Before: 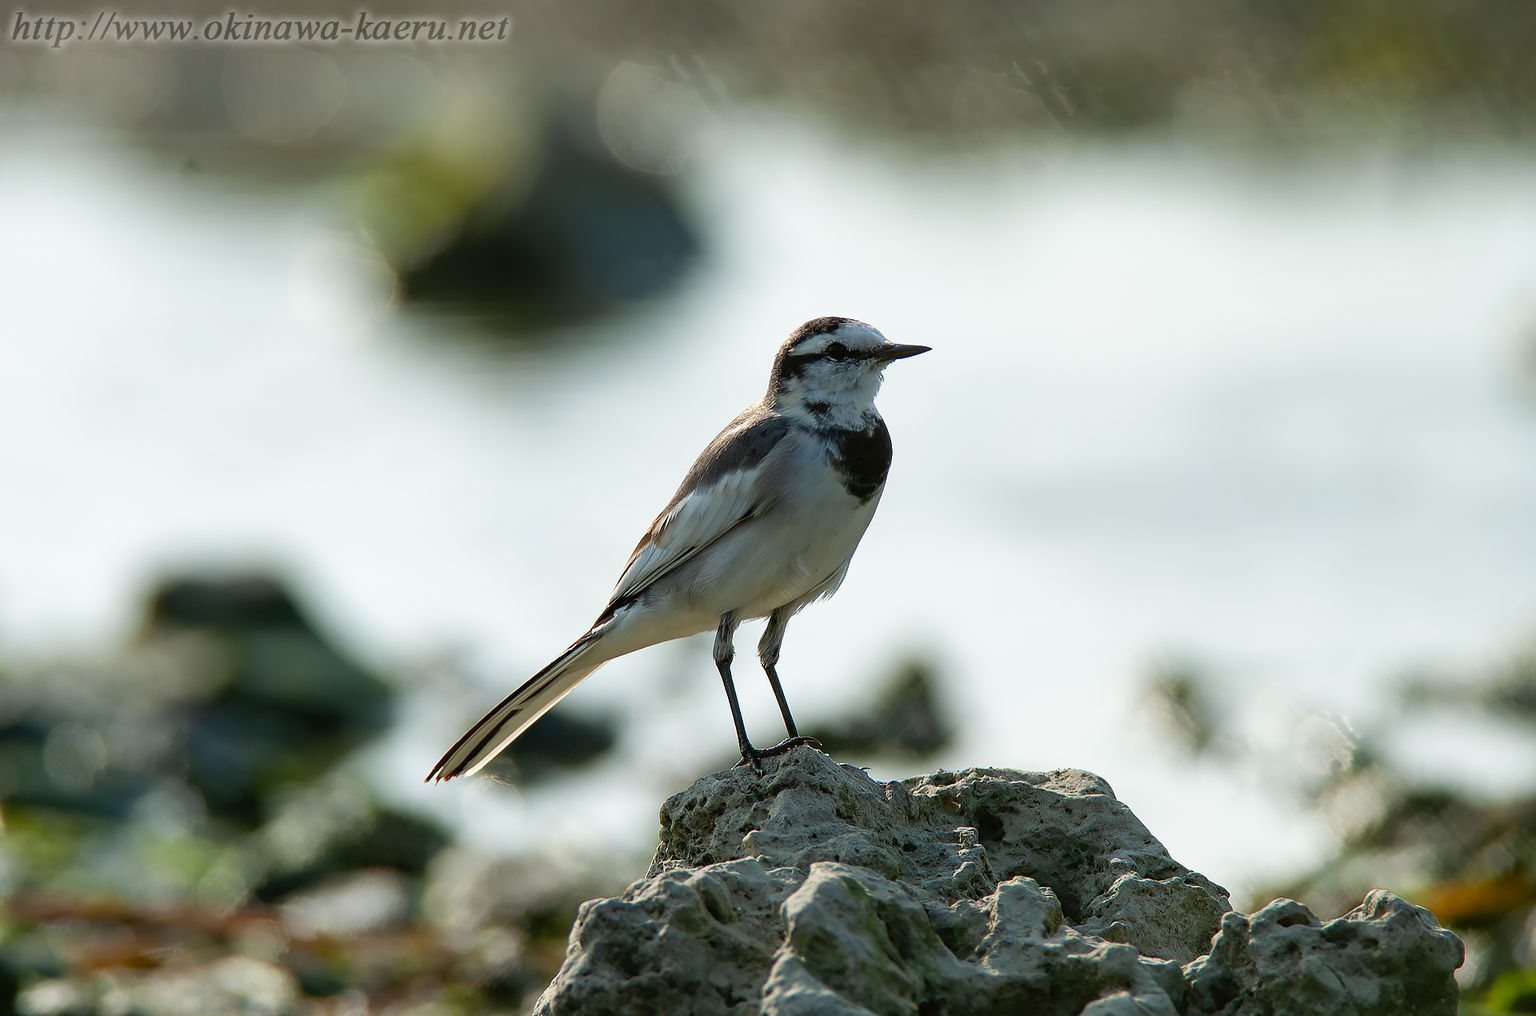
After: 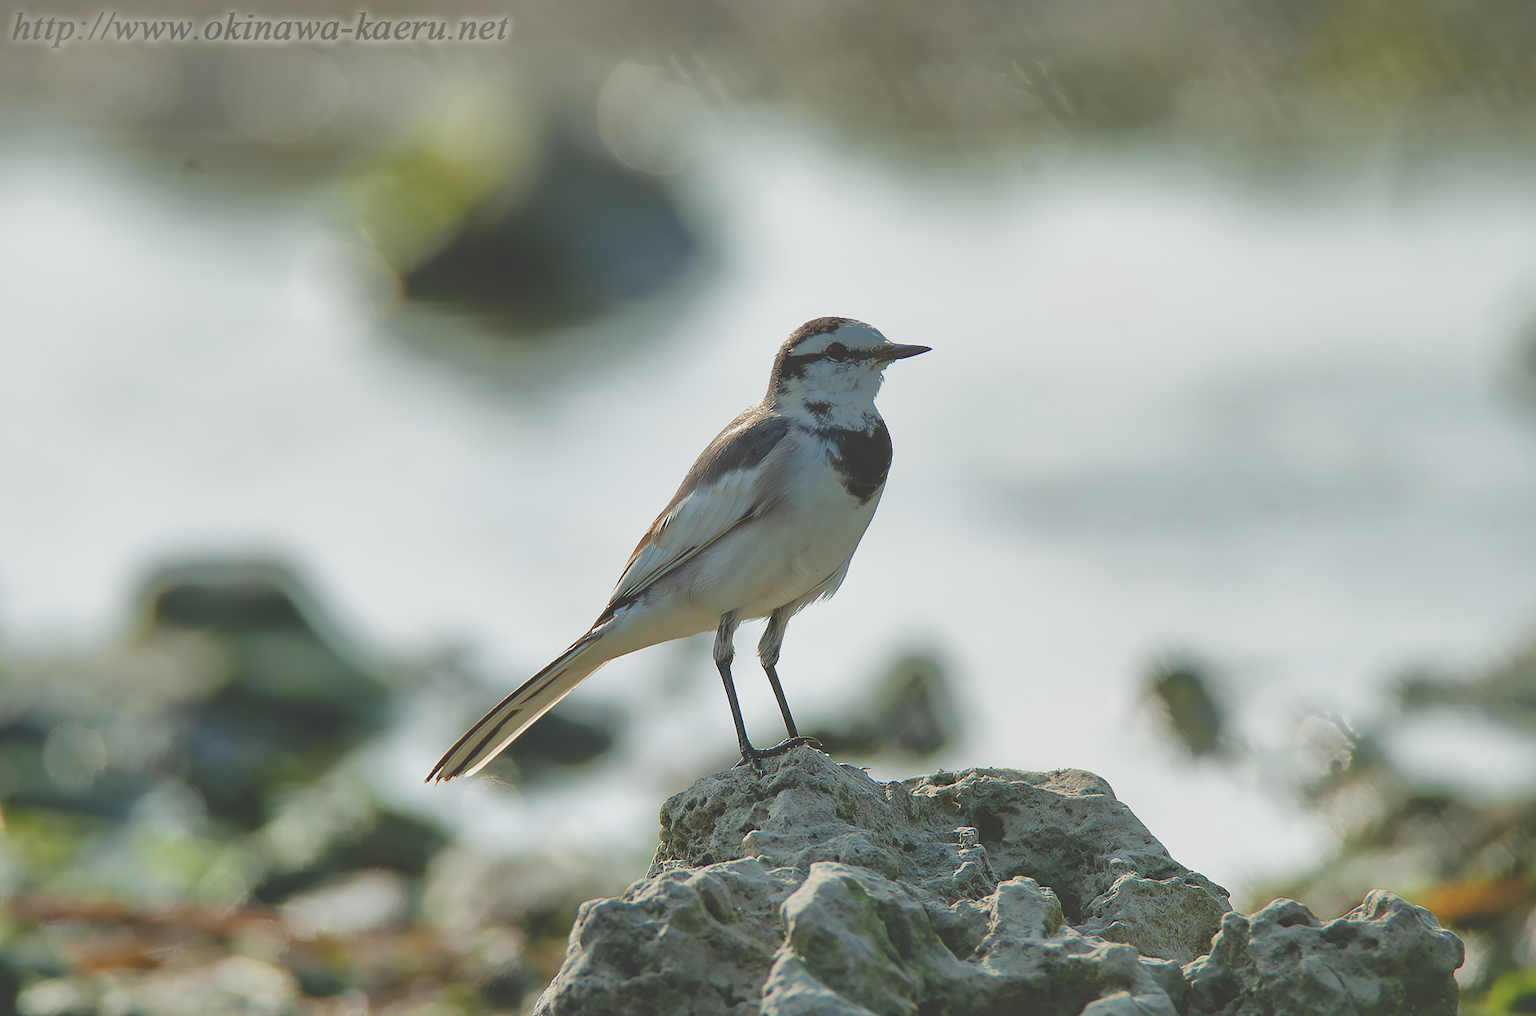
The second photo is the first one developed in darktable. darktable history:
shadows and highlights: shadows 25.58, highlights -69.35
exposure: black level correction -0.03, compensate exposure bias true, compensate highlight preservation false
tone curve: curves: ch0 [(0, 0) (0.091, 0.077) (0.389, 0.458) (0.745, 0.82) (0.856, 0.899) (0.92, 0.938) (1, 0.973)]; ch1 [(0, 0) (0.437, 0.404) (0.5, 0.5) (0.529, 0.55) (0.58, 0.6) (0.616, 0.649) (1, 1)]; ch2 [(0, 0) (0.442, 0.415) (0.5, 0.5) (0.535, 0.557) (0.585, 0.62) (1, 1)], preserve colors none
